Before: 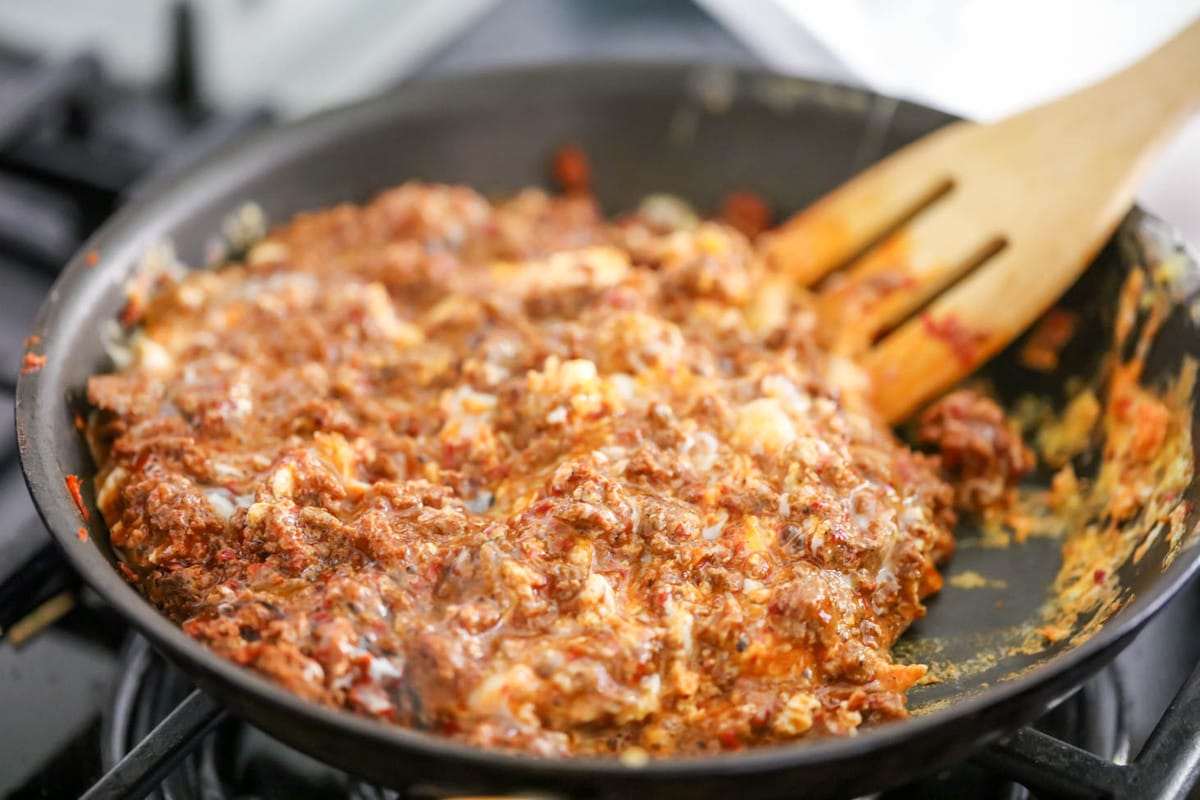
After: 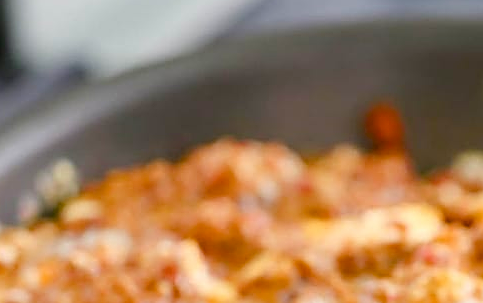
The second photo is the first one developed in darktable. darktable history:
crop: left 15.62%, top 5.436%, right 44.113%, bottom 56.632%
sharpen: on, module defaults
color balance rgb: perceptual saturation grading › global saturation 34.71%, perceptual saturation grading › highlights -29.83%, perceptual saturation grading › shadows 35.56%
